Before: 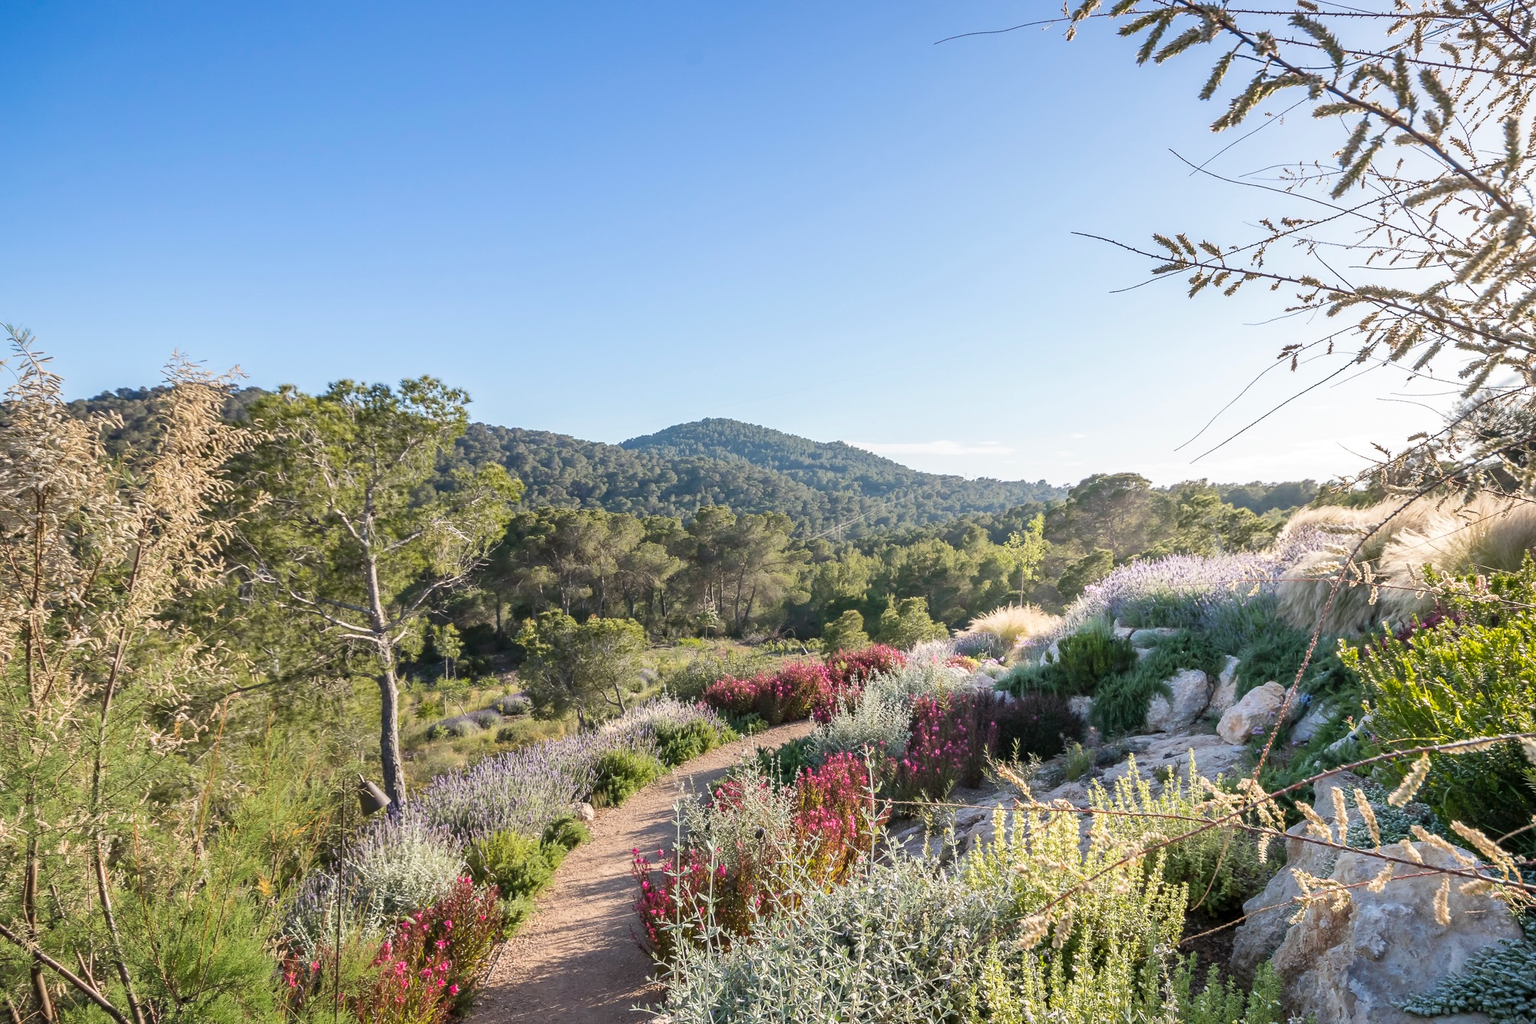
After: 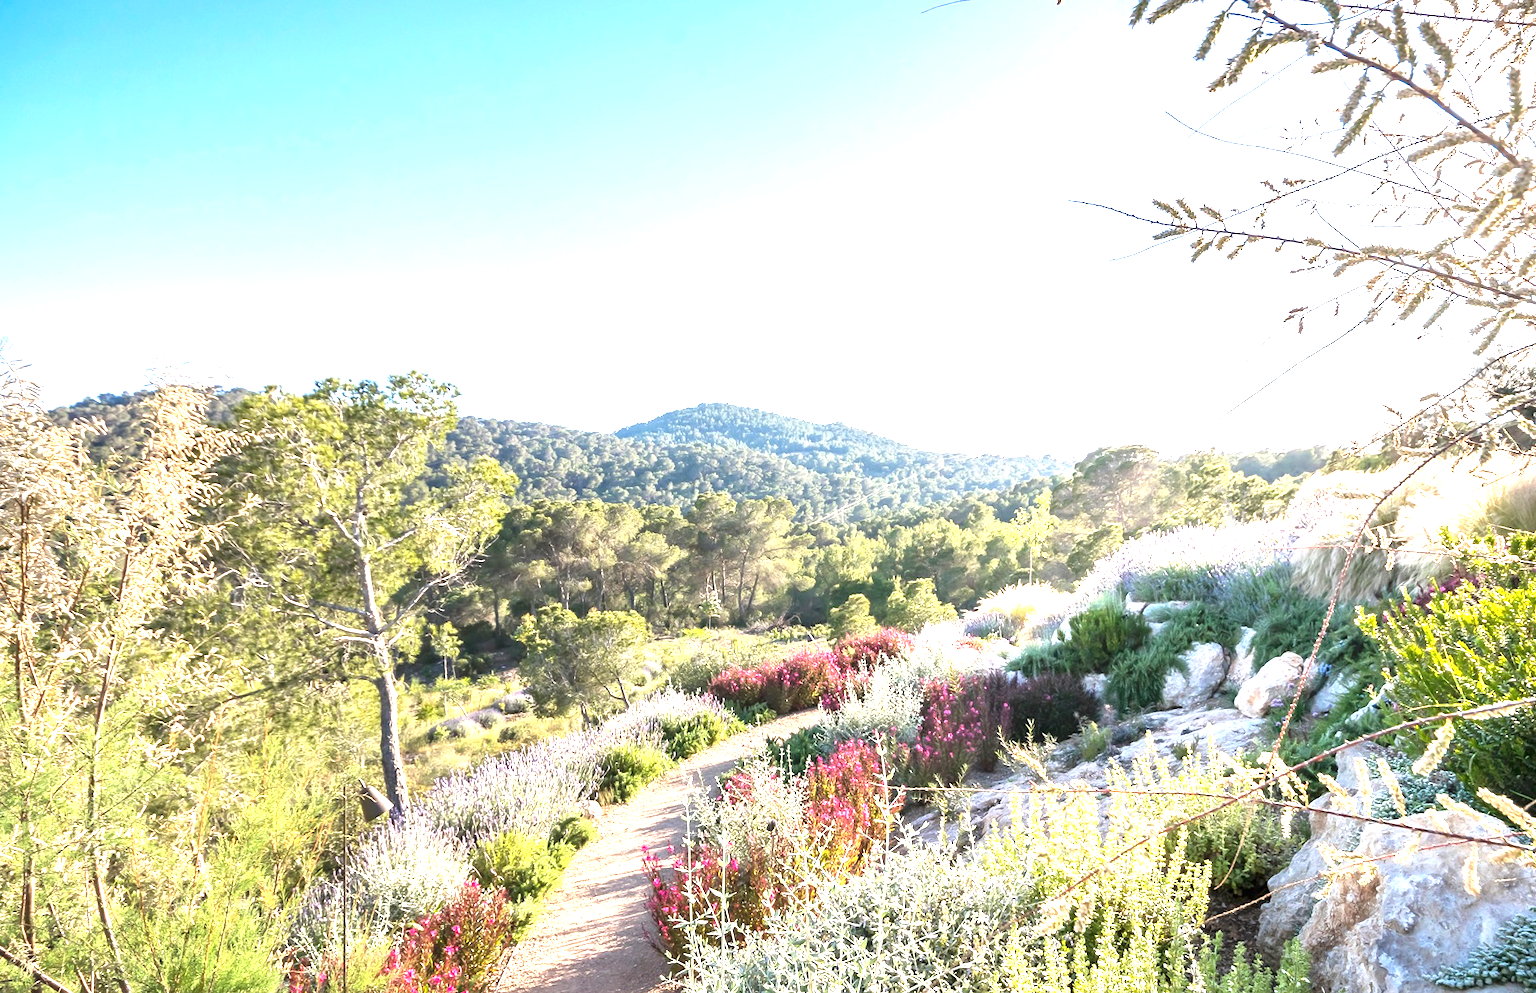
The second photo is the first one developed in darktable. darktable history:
rotate and perspective: rotation -2°, crop left 0.022, crop right 0.978, crop top 0.049, crop bottom 0.951
exposure: black level correction 0, exposure 1.2 EV, compensate exposure bias true, compensate highlight preservation false
